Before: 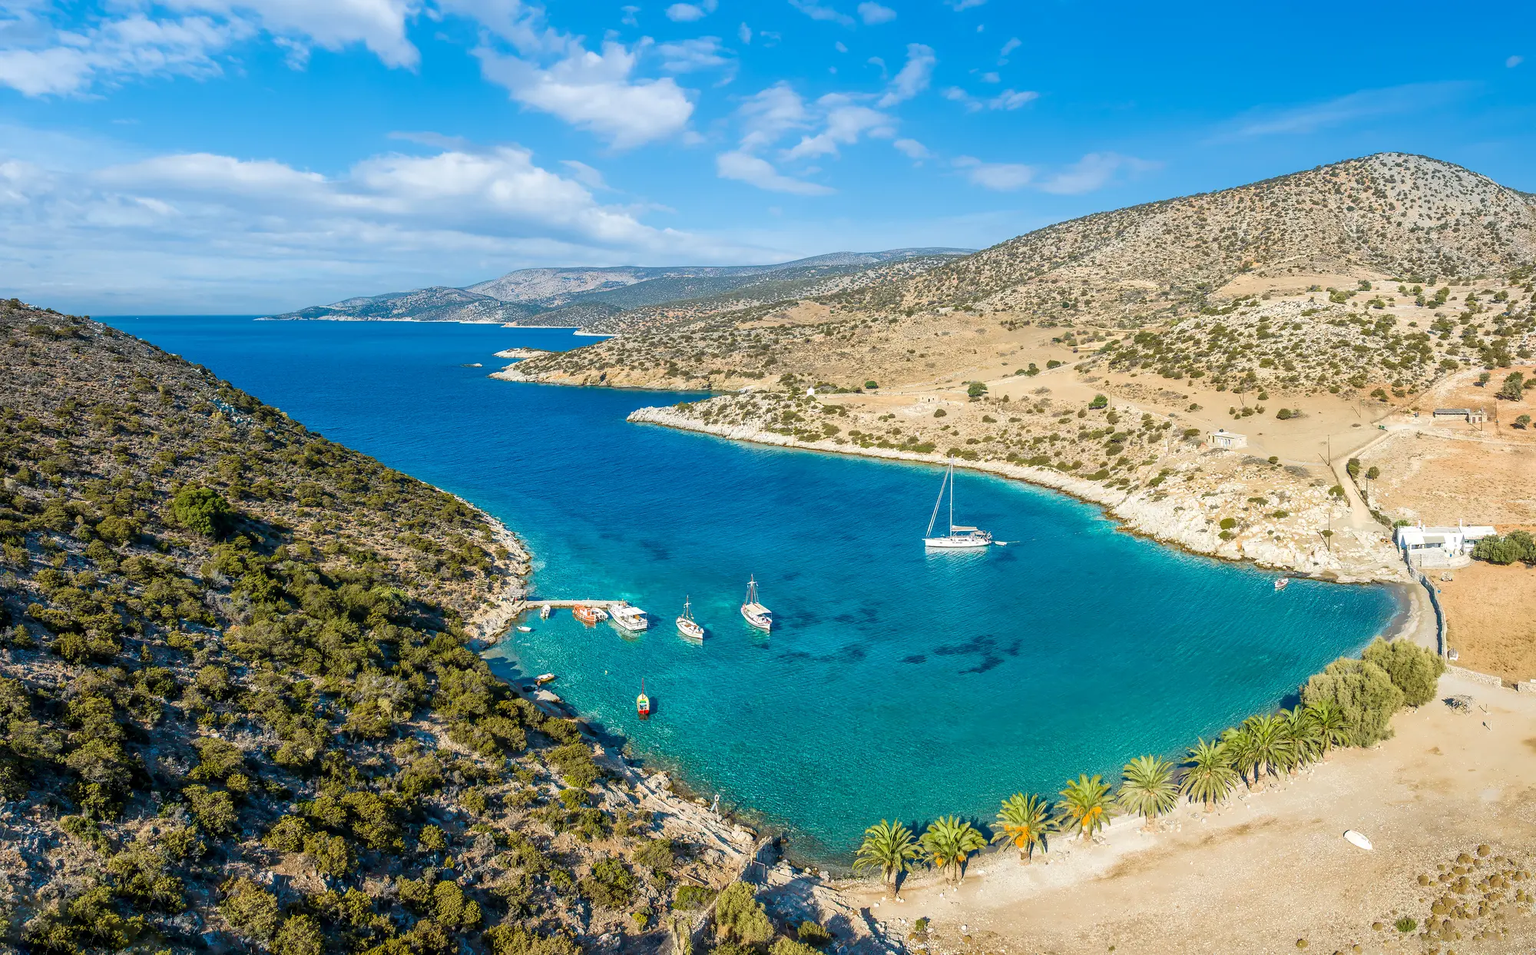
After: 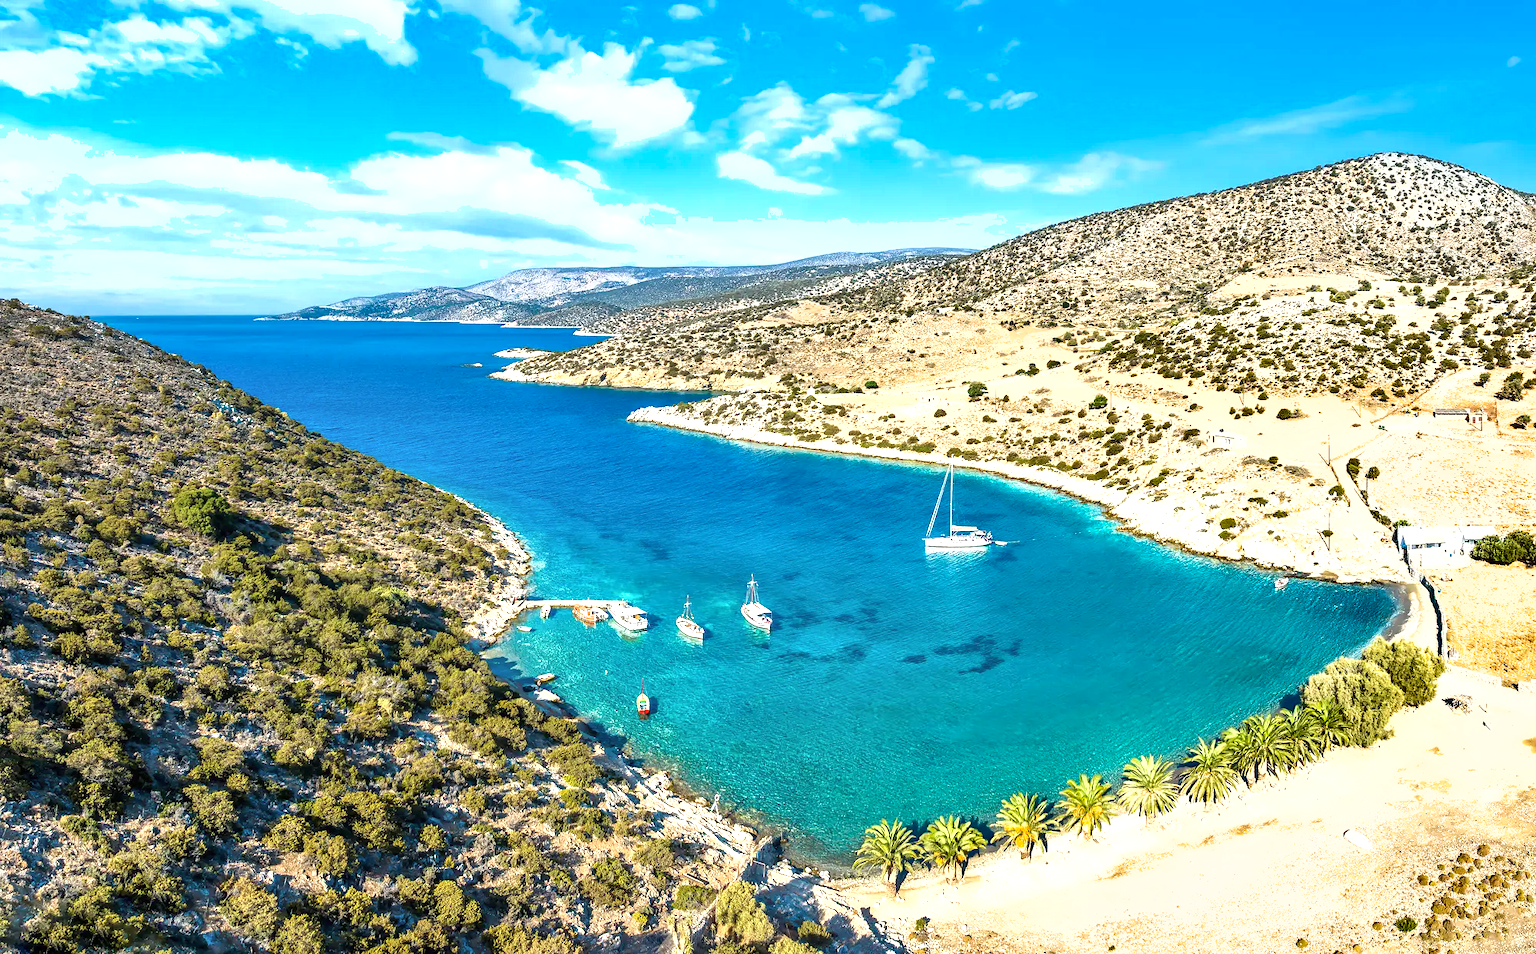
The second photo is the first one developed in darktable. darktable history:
contrast brightness saturation: saturation -0.057
shadows and highlights: shadows 52.62, soften with gaussian
exposure: exposure 1 EV, compensate highlight preservation false
local contrast: mode bilateral grid, contrast 99, coarseness 100, detail 92%, midtone range 0.2
